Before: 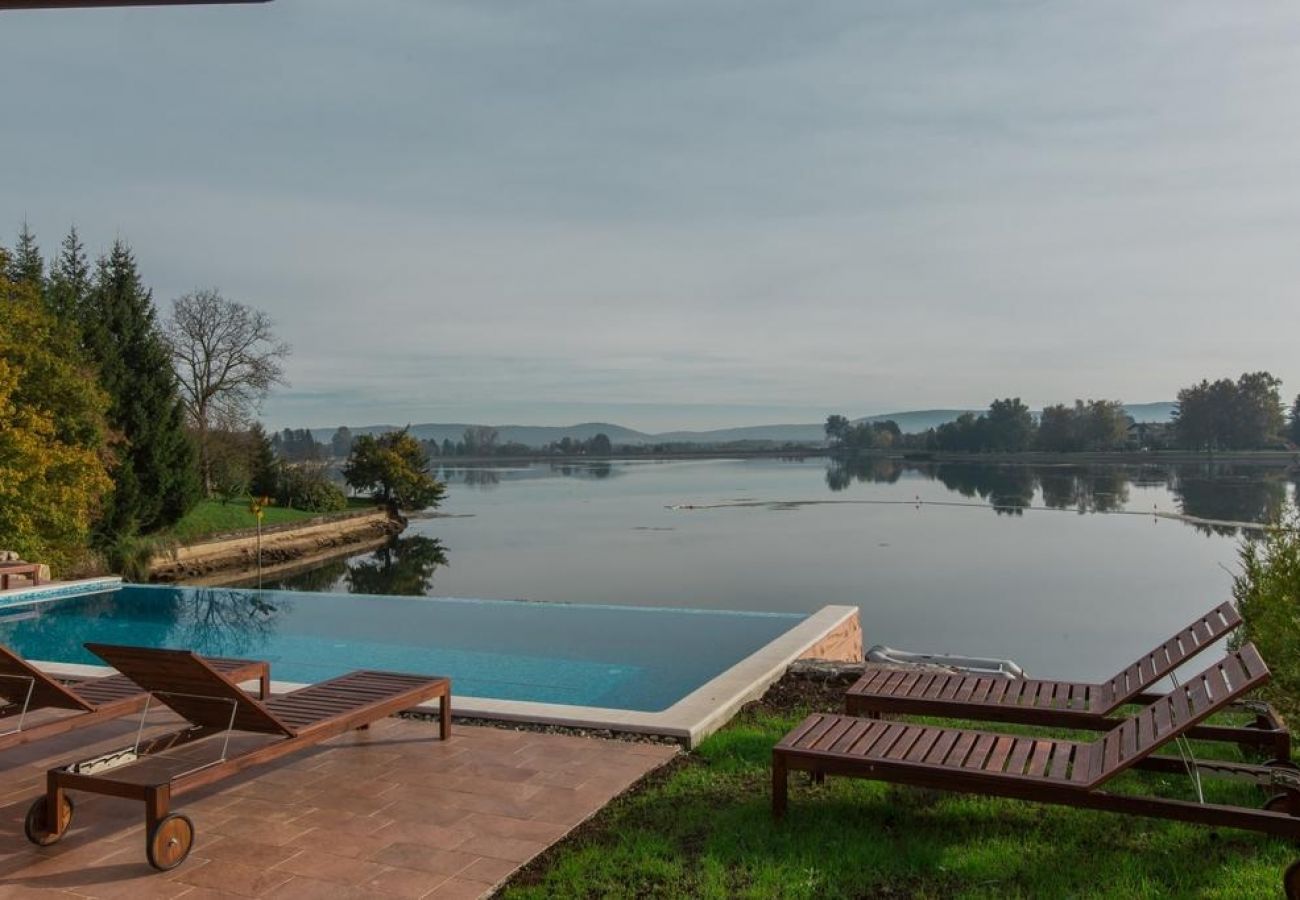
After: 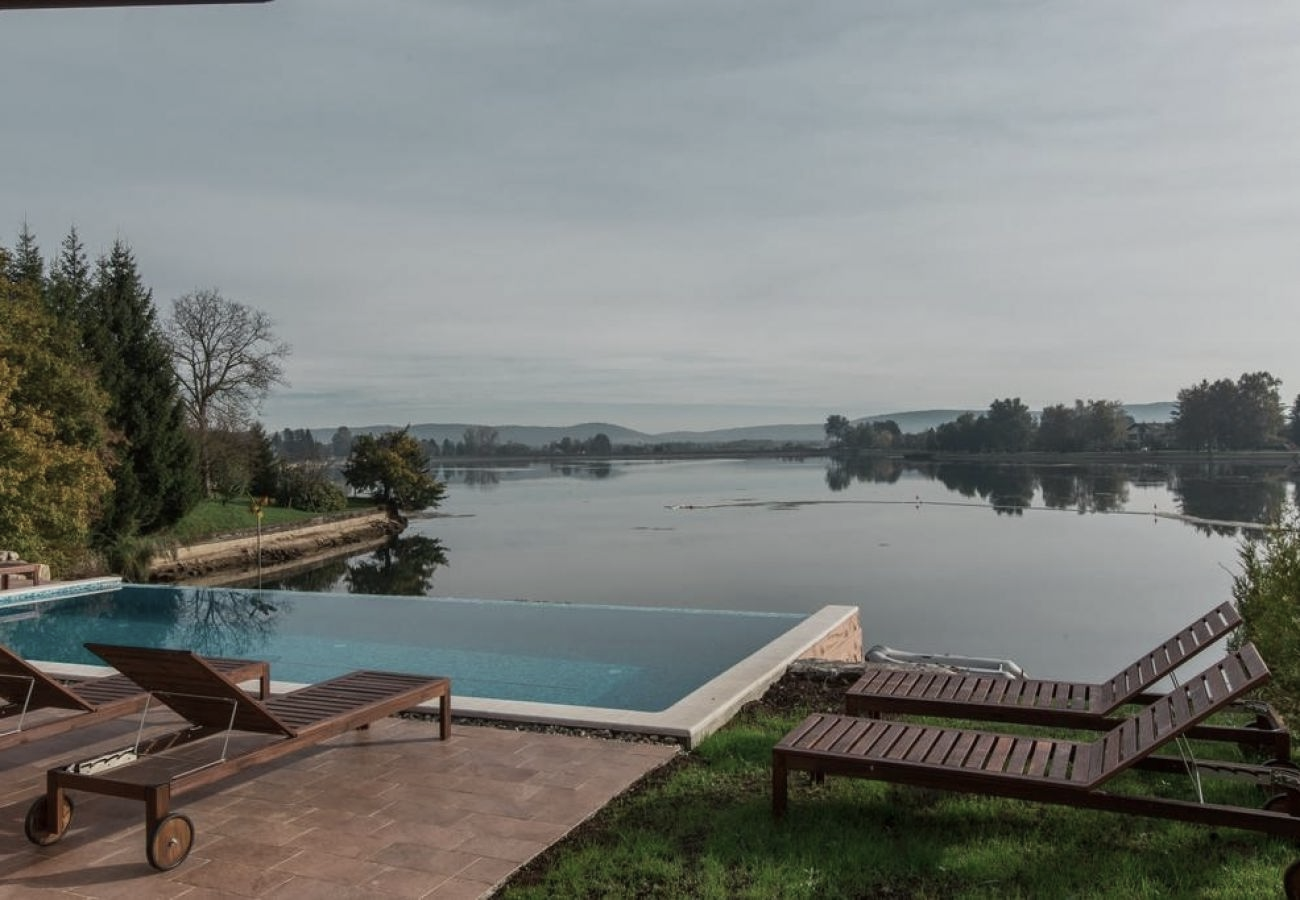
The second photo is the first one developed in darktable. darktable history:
contrast brightness saturation: contrast 0.1, saturation -0.36
